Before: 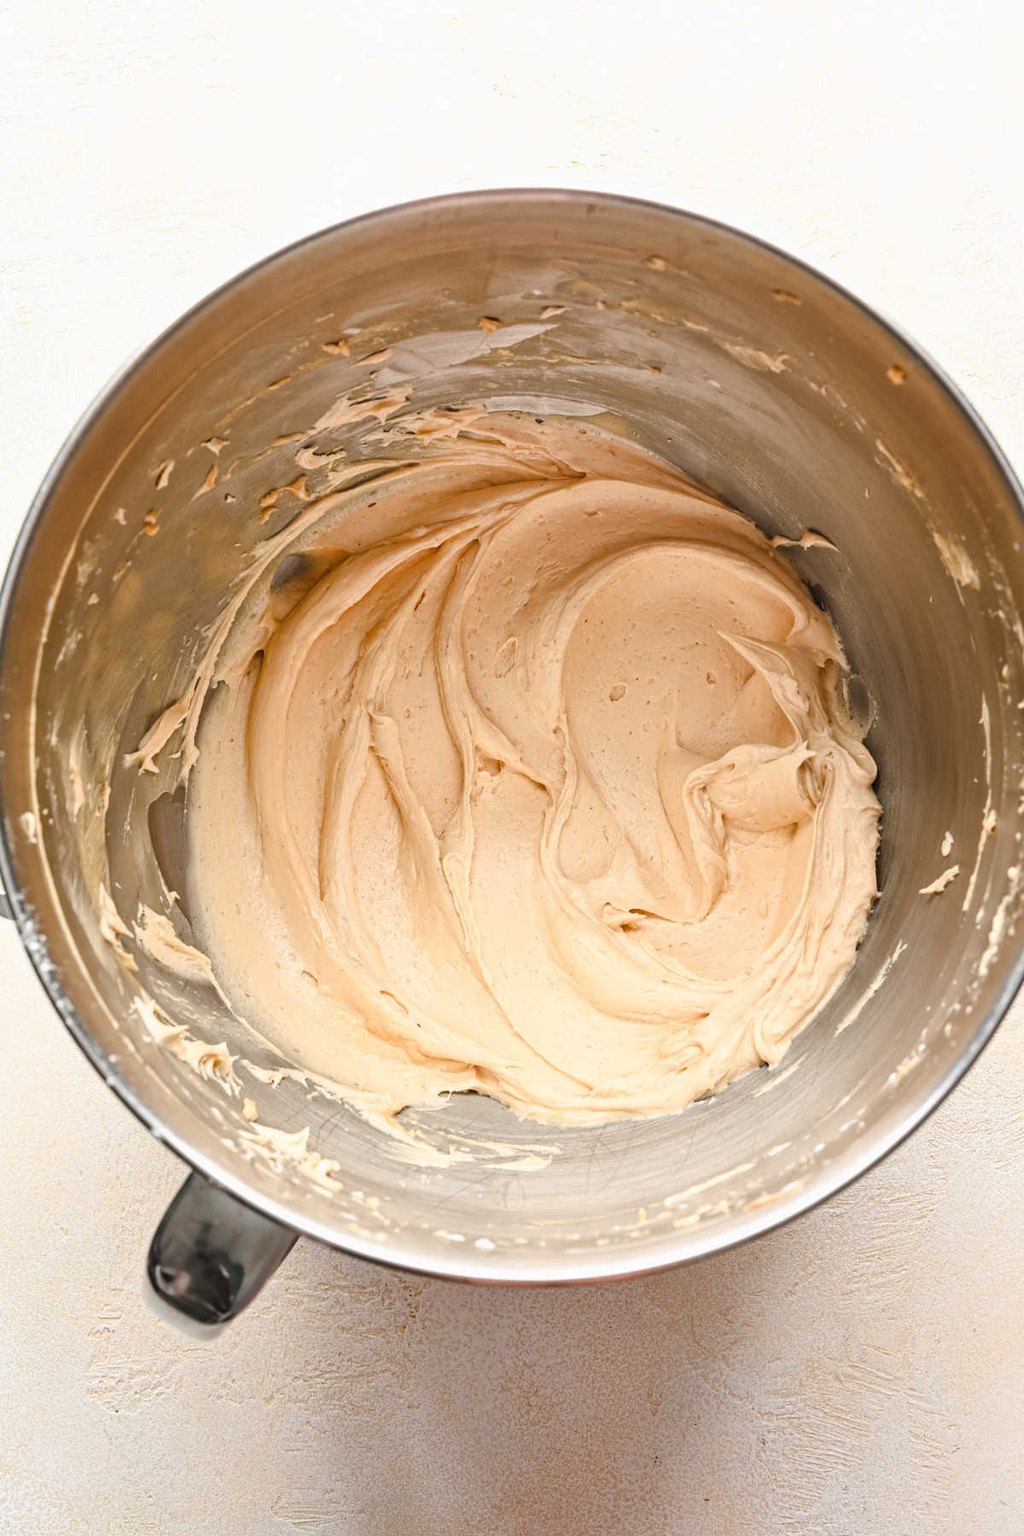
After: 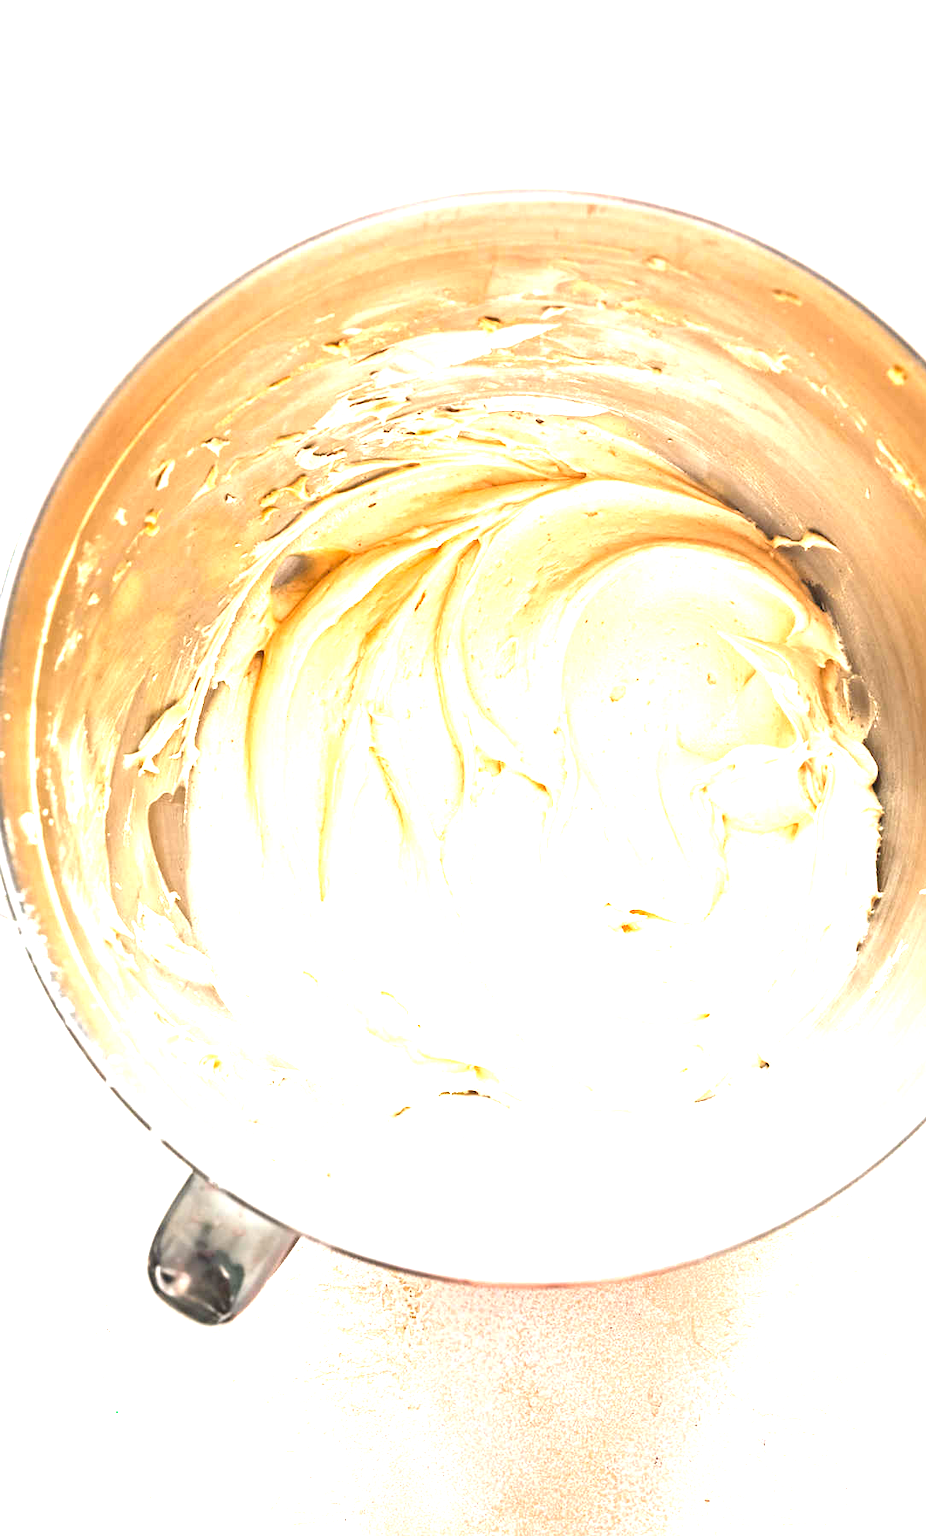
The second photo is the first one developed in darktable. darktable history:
crop: right 9.516%, bottom 0.036%
exposure: exposure 1.992 EV, compensate exposure bias true, compensate highlight preservation false
